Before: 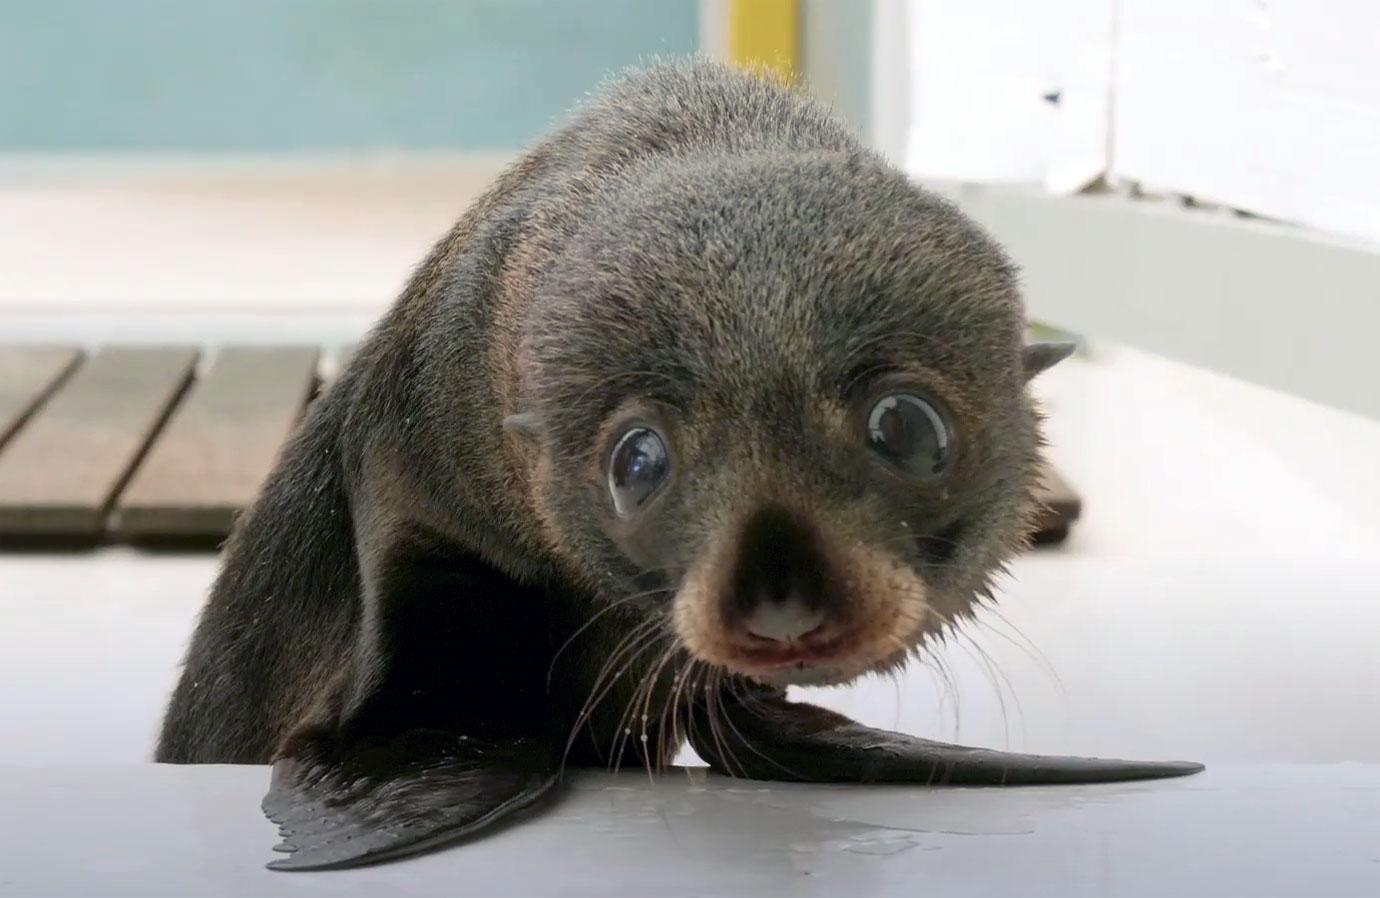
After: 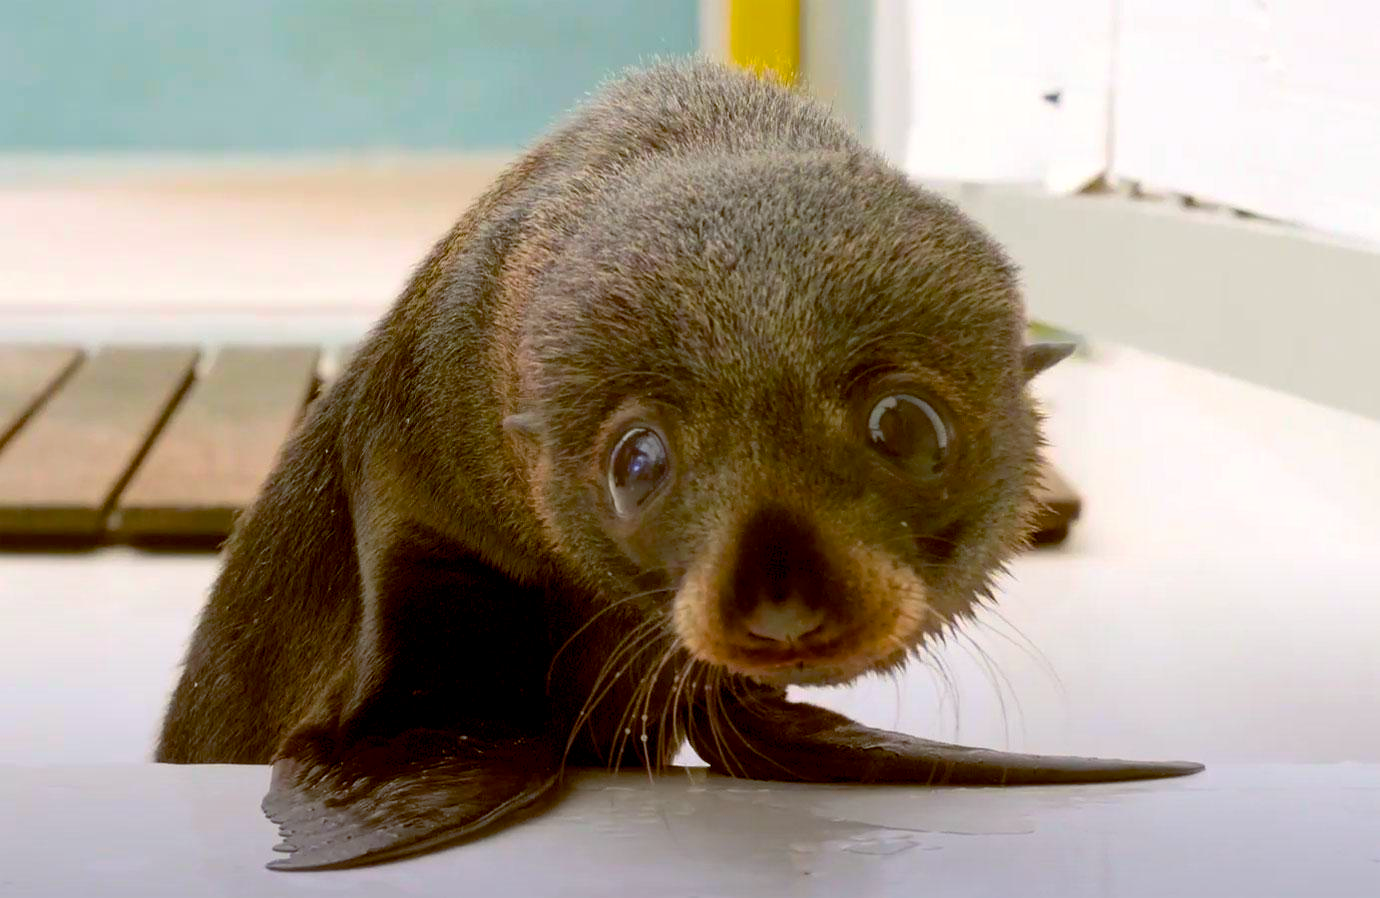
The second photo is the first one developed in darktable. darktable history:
color balance rgb: shadows lift › luminance -7.705%, shadows lift › chroma 2.165%, shadows lift › hue 203.29°, global offset › chroma 0.393%, global offset › hue 32.97°, linear chroma grading › global chroma 14.806%, perceptual saturation grading › global saturation 25.503%, global vibrance 20%
